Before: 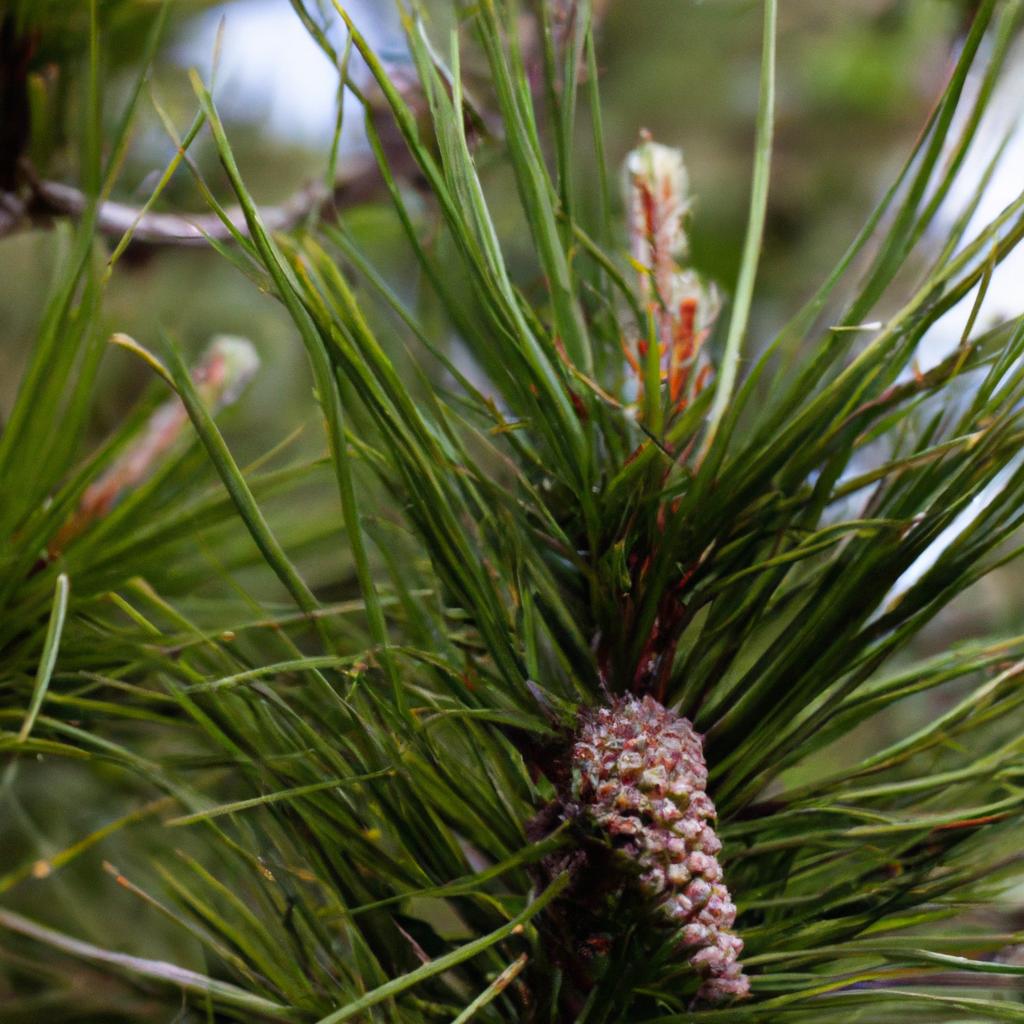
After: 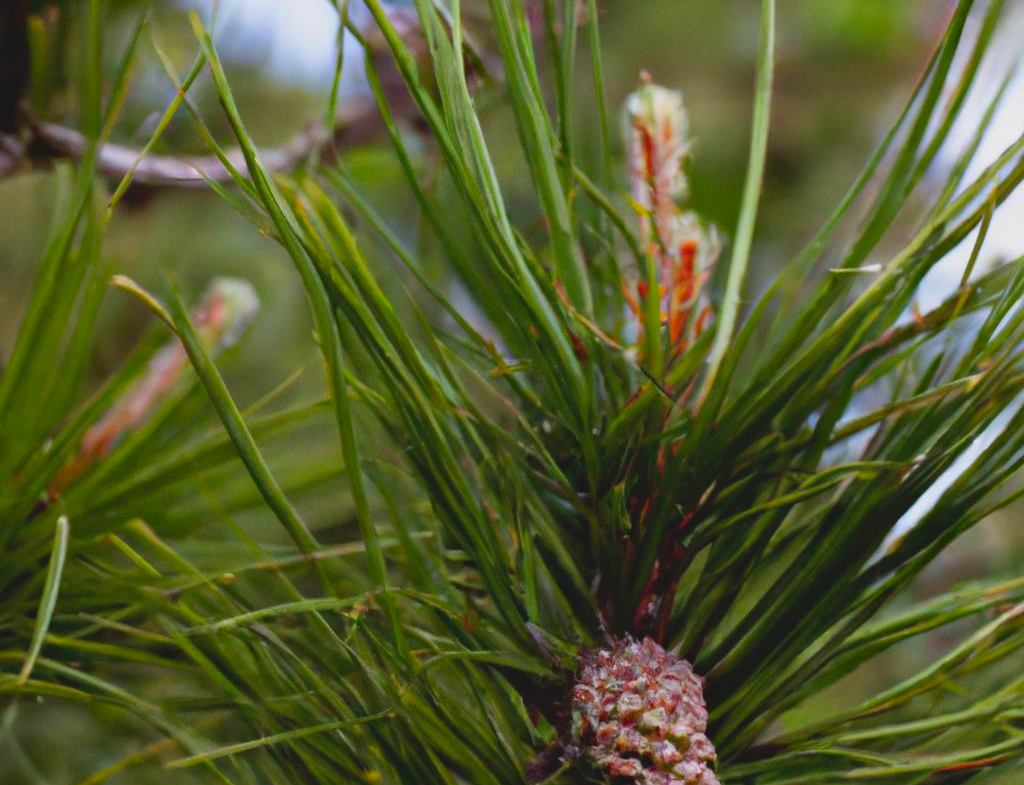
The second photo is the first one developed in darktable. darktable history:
lowpass: radius 0.1, contrast 0.85, saturation 1.1, unbound 0
crop: top 5.667%, bottom 17.637%
haze removal: compatibility mode true, adaptive false
